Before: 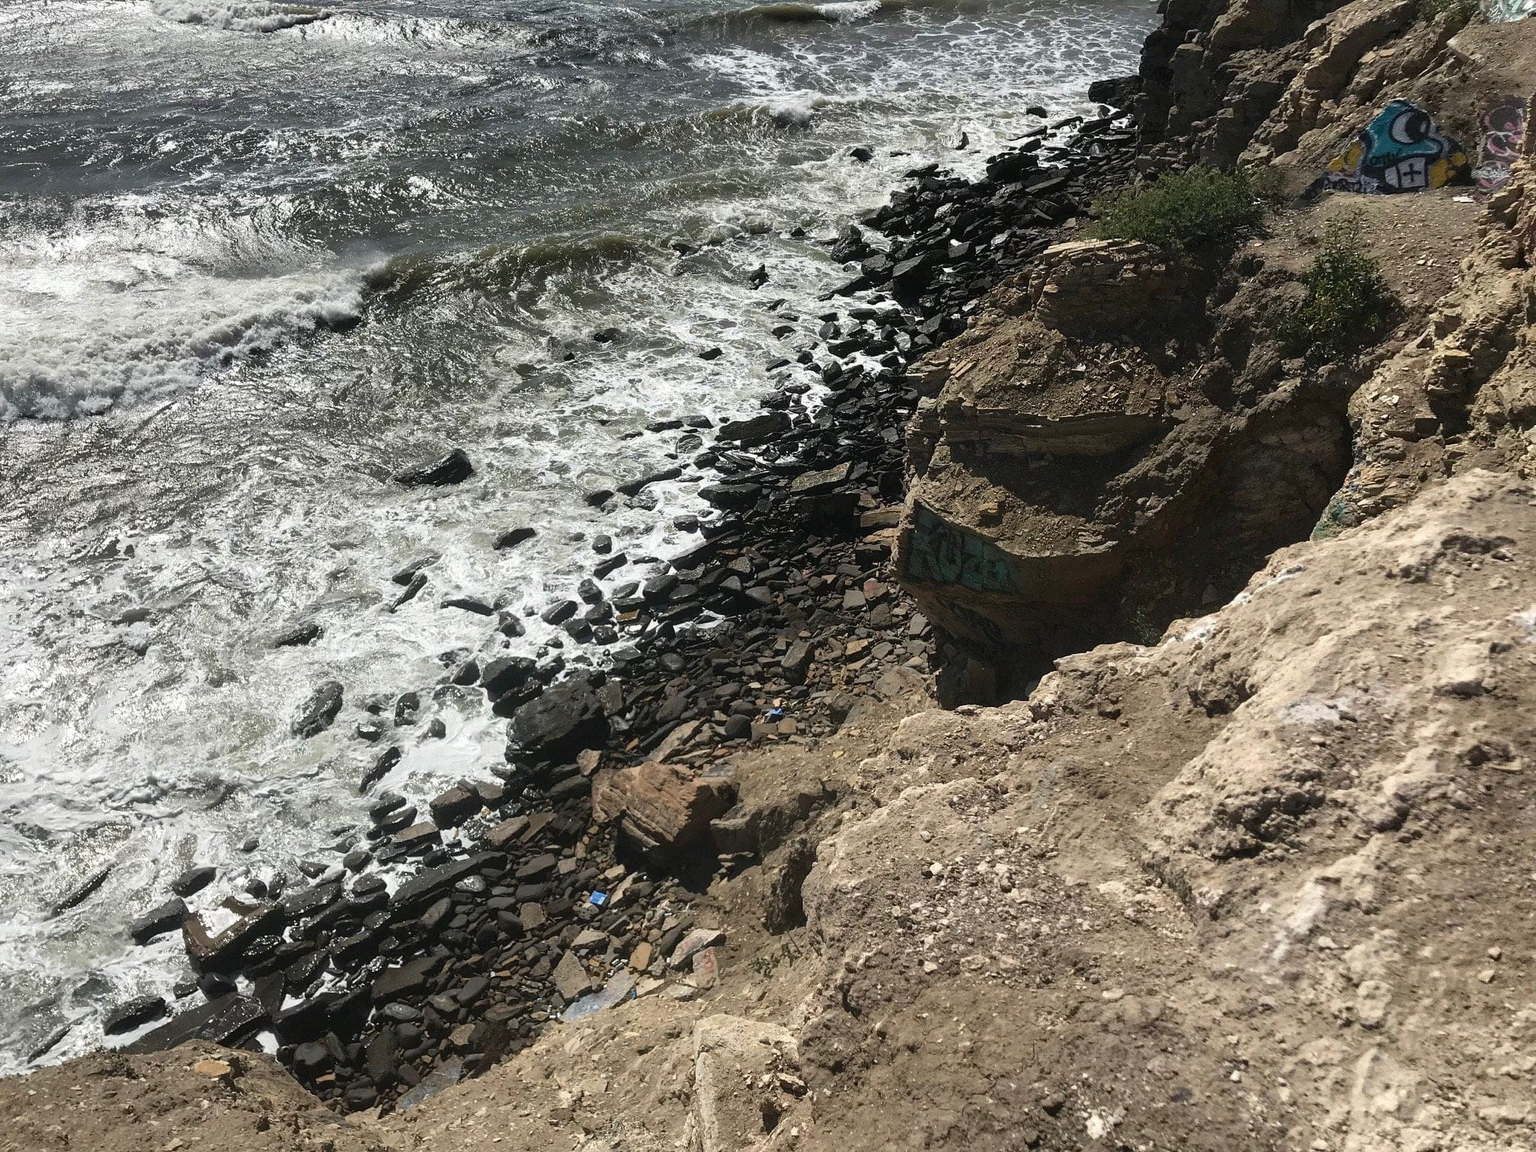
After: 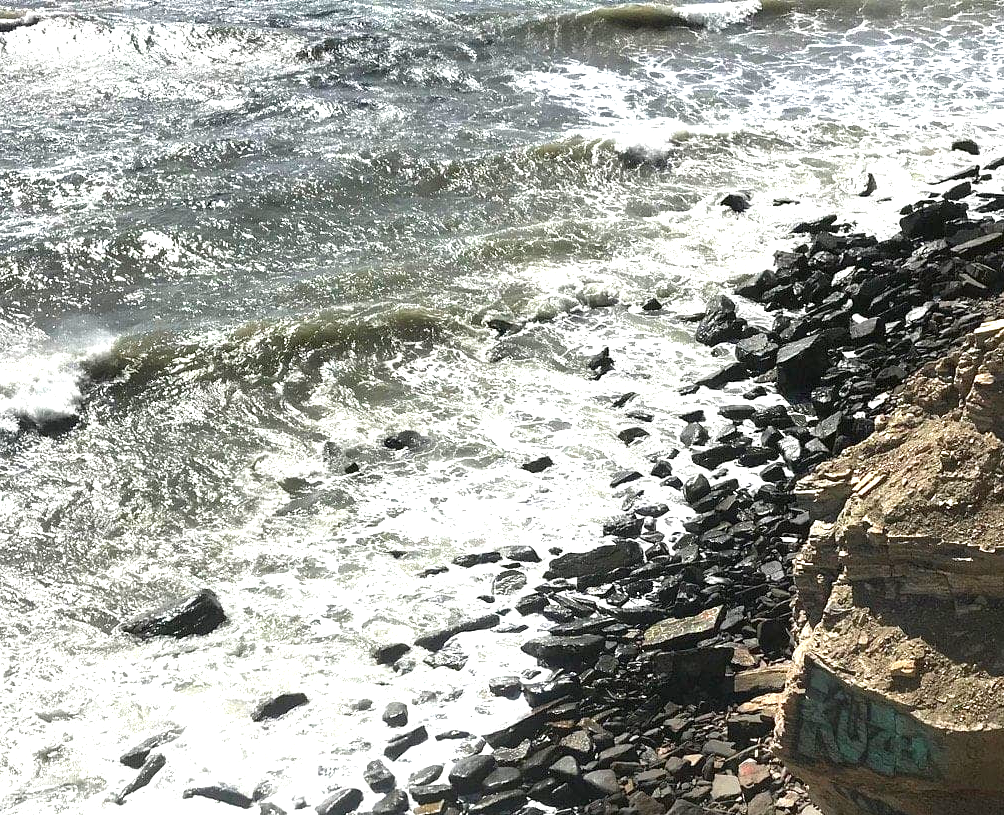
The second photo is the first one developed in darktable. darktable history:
crop: left 19.61%, right 30.584%, bottom 46.08%
exposure: black level correction 0.001, exposure 1.398 EV, compensate highlight preservation false
